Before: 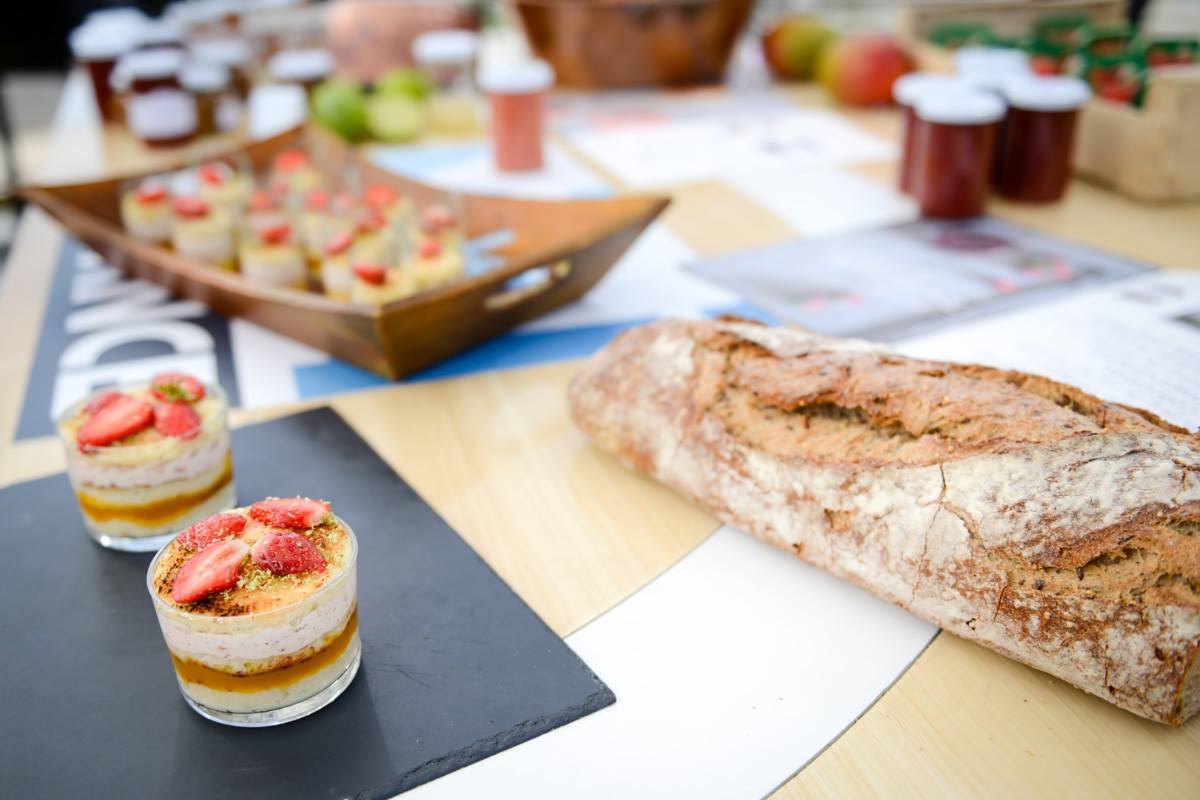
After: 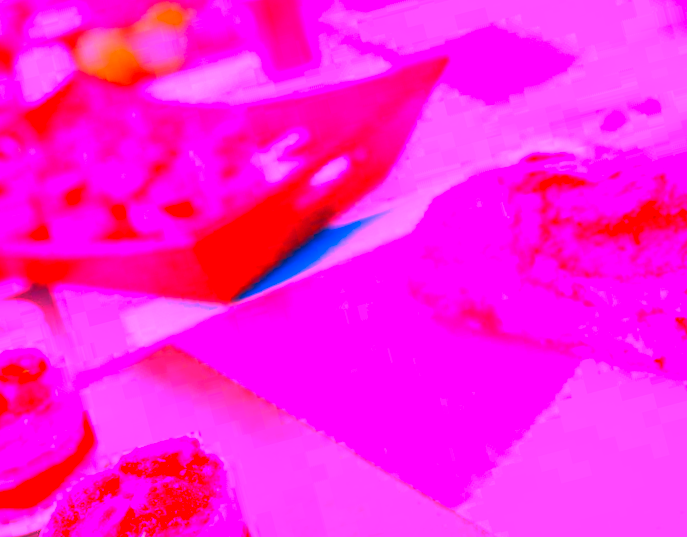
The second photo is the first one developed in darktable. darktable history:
white balance: red 4.26, blue 1.802
contrast brightness saturation: saturation 0.13
rotate and perspective: rotation -14.8°, crop left 0.1, crop right 0.903, crop top 0.25, crop bottom 0.748
crop: left 10.644%, right 26.528%
